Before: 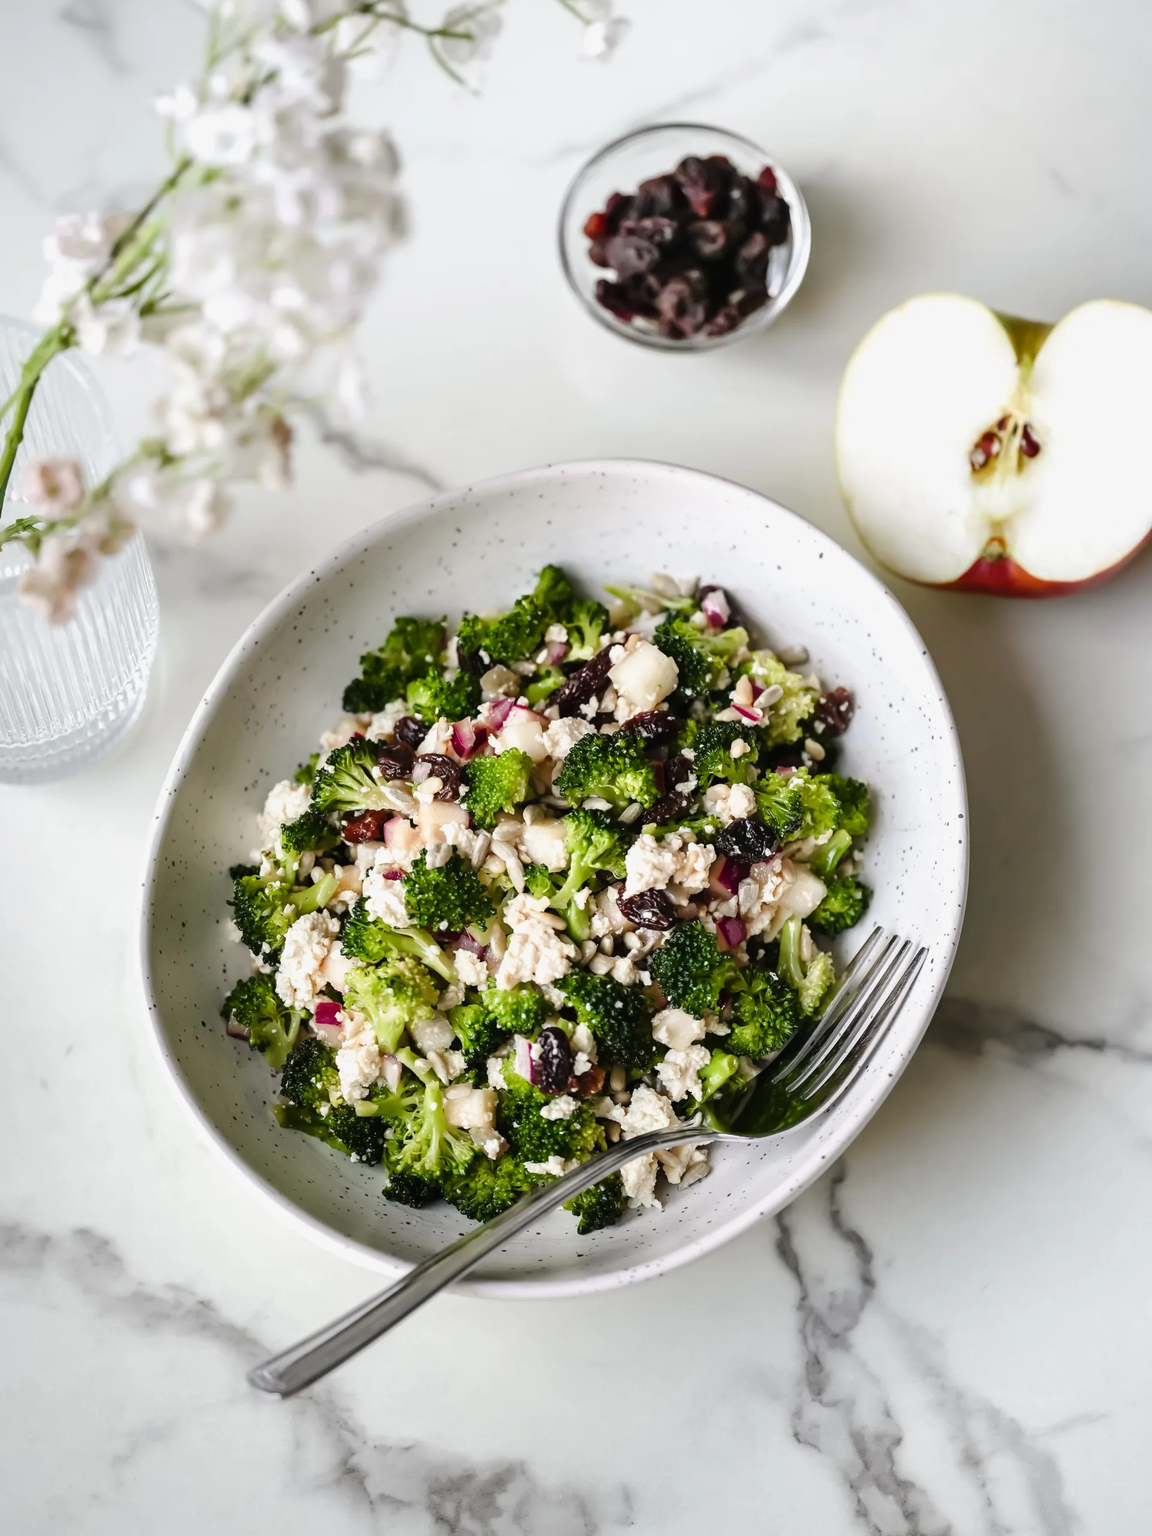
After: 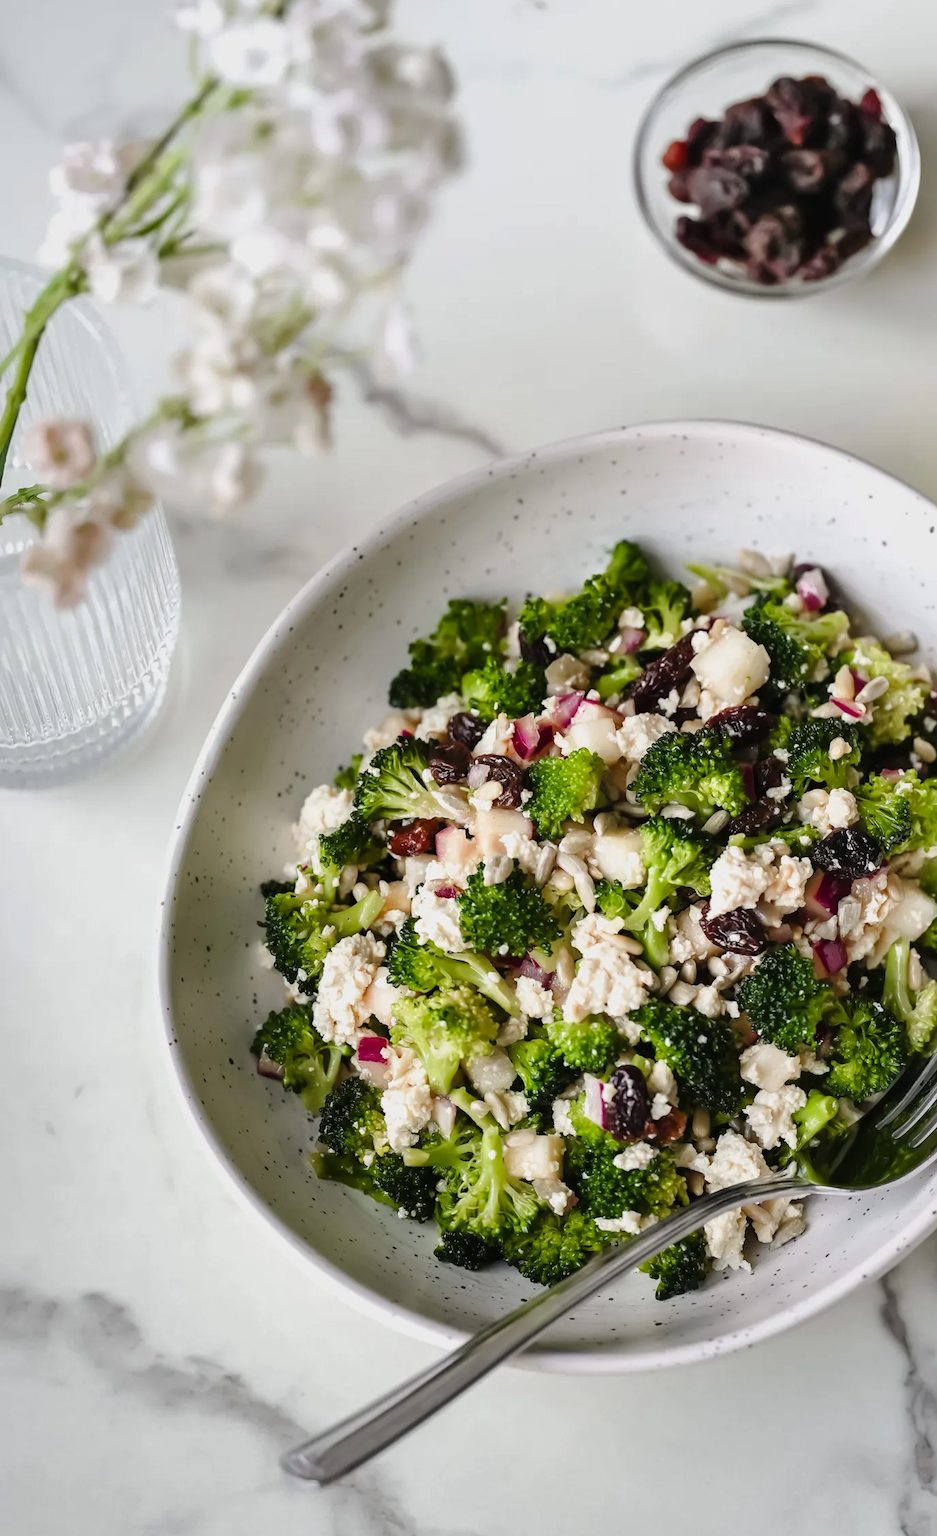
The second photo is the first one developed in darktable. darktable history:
shadows and highlights: shadows 25, white point adjustment -3, highlights -30
crop: top 5.803%, right 27.864%, bottom 5.804%
tone equalizer: on, module defaults
